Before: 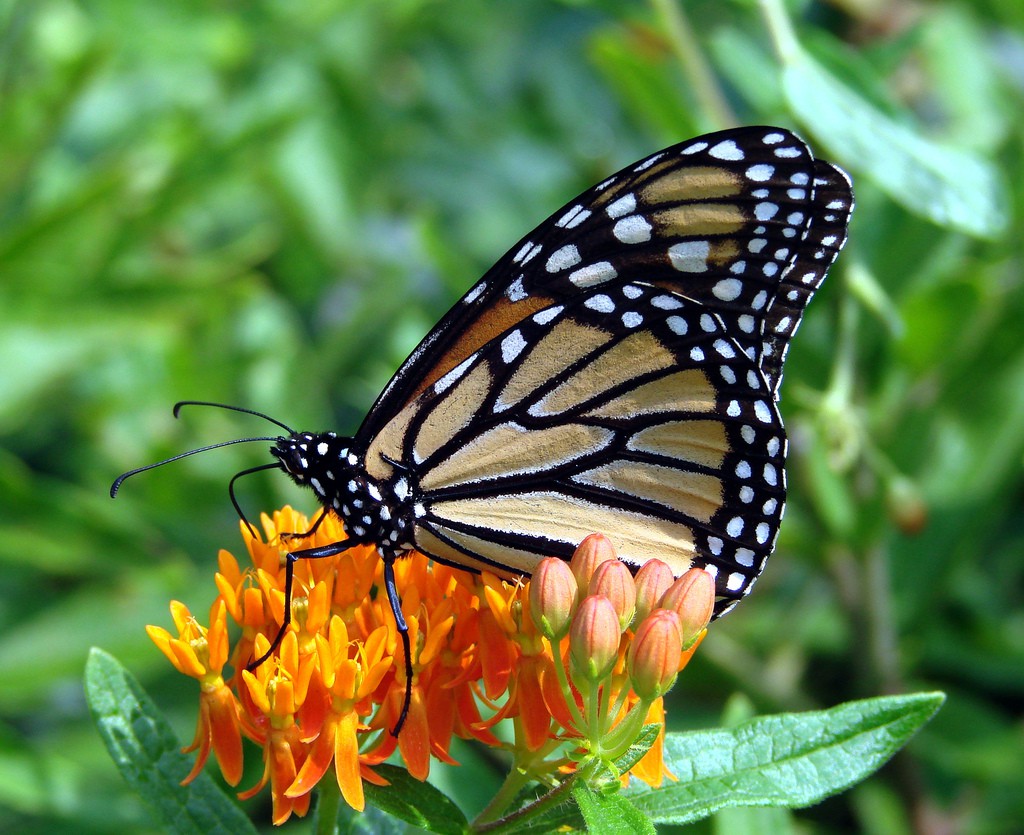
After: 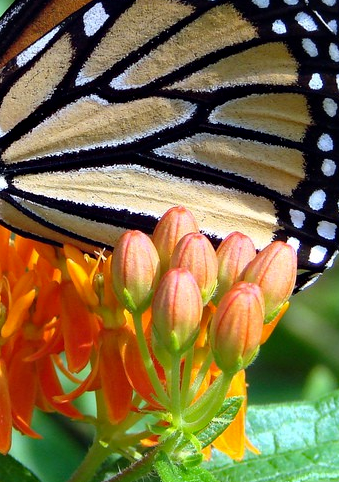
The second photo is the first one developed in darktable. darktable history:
haze removal: compatibility mode true, adaptive false
crop: left 40.878%, top 39.176%, right 25.993%, bottom 3.081%
